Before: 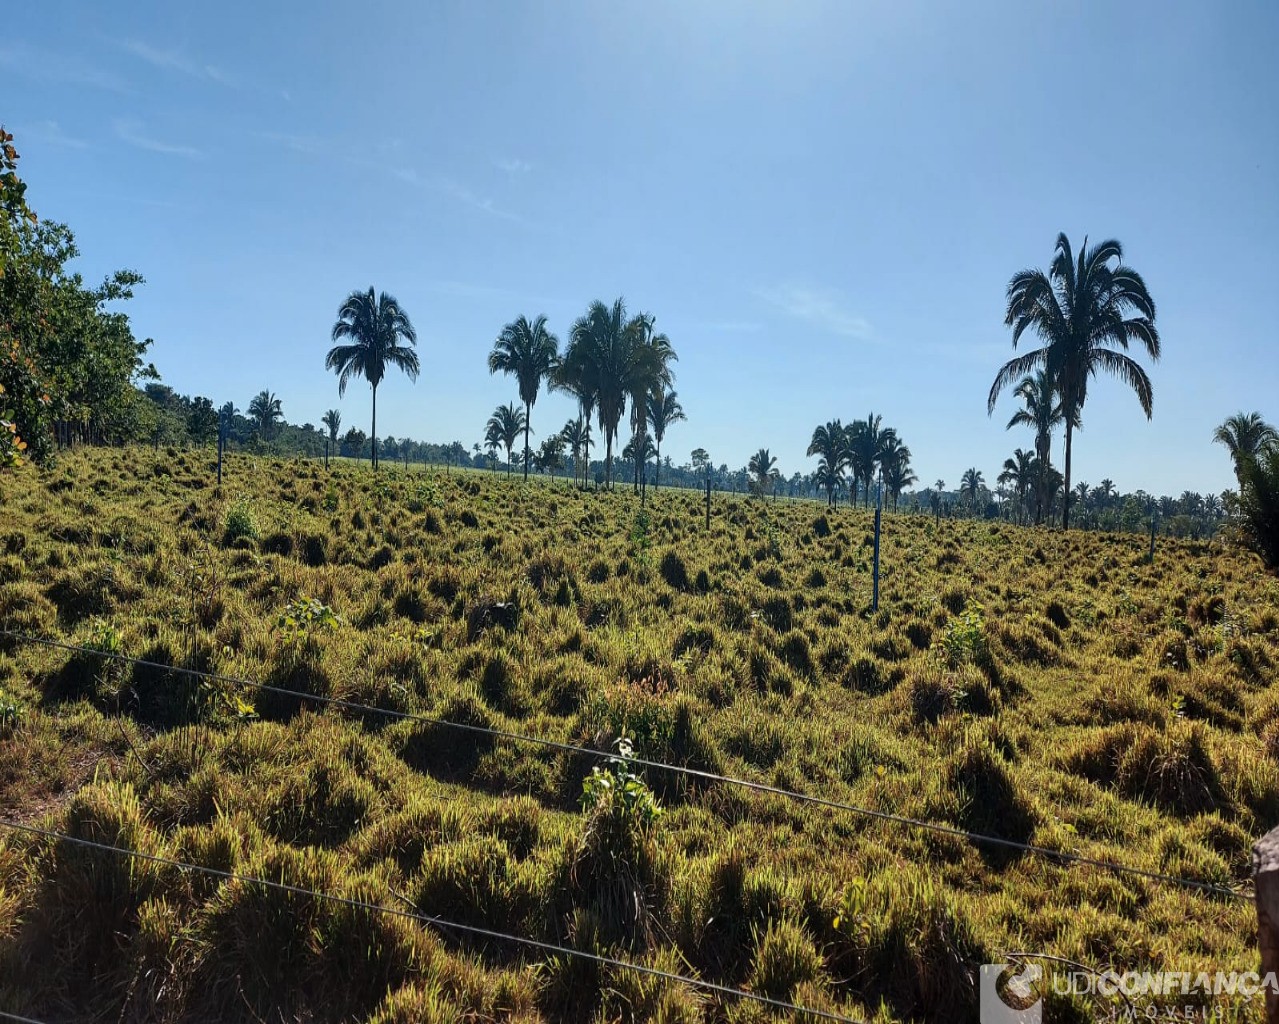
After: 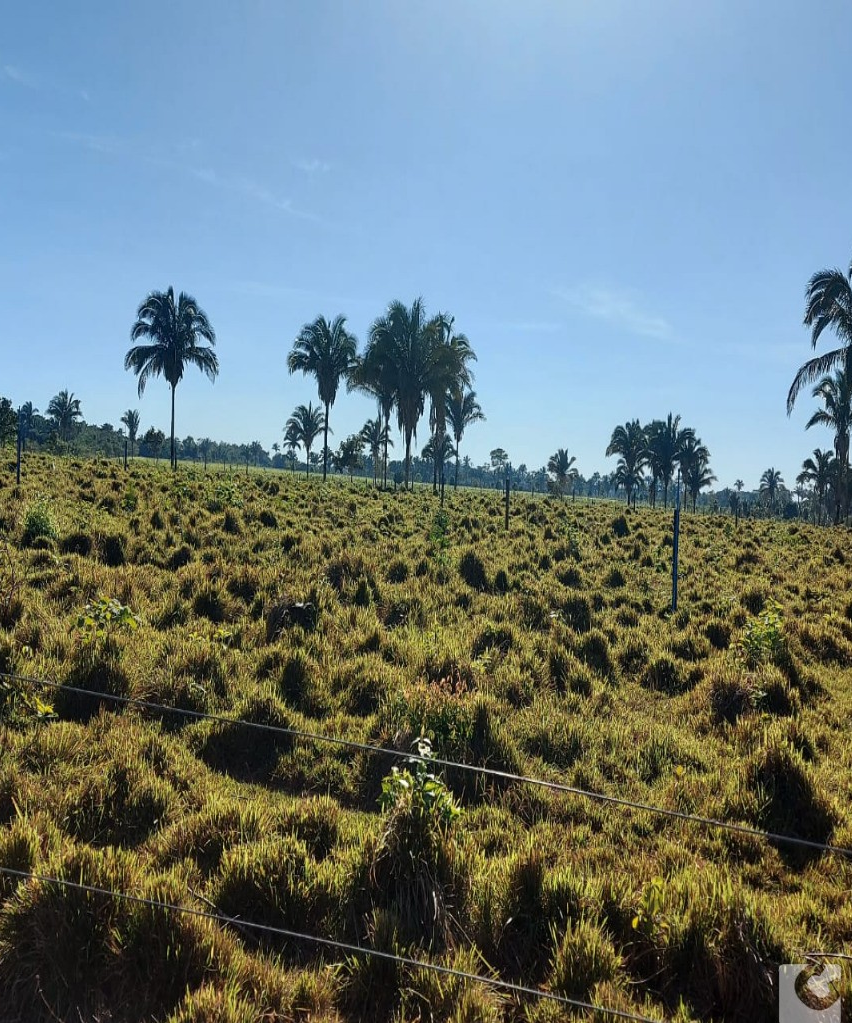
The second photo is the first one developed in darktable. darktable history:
bloom: size 9%, threshold 100%, strength 7%
crop and rotate: left 15.754%, right 17.579%
